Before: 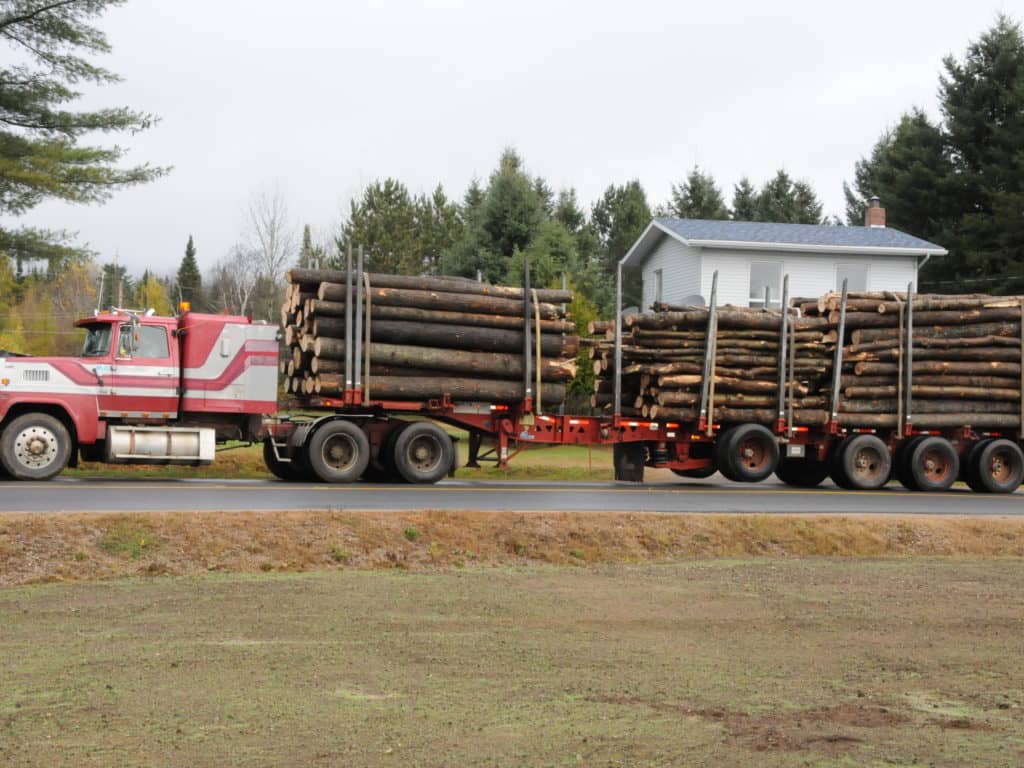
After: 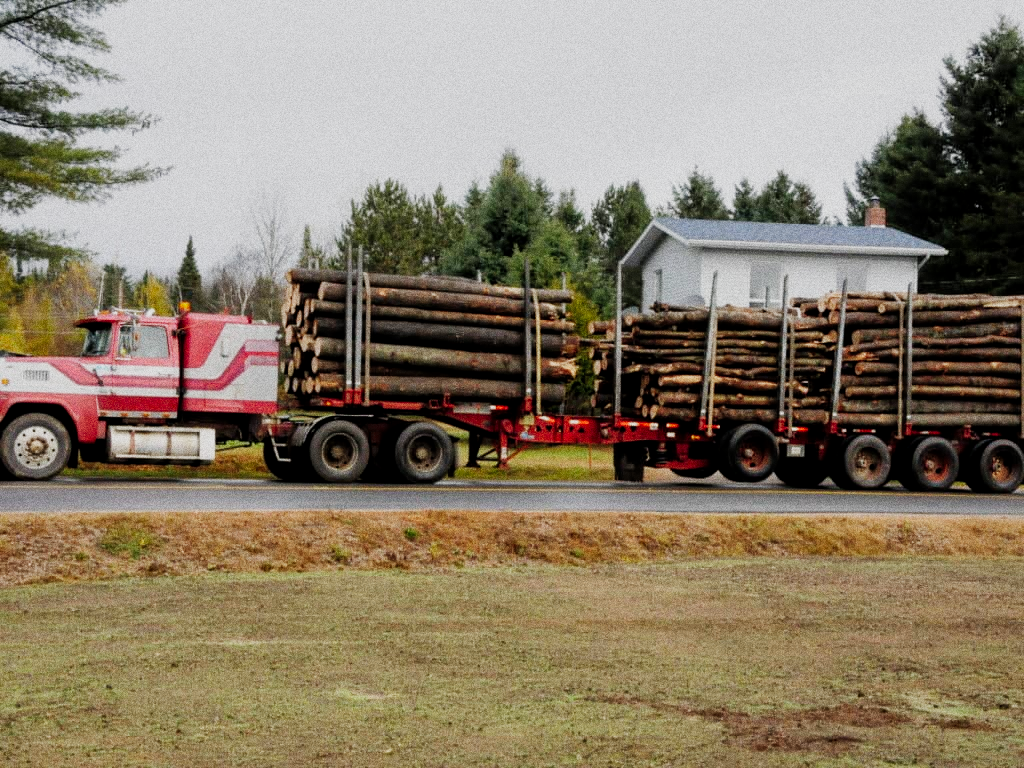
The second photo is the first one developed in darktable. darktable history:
local contrast: highlights 100%, shadows 100%, detail 120%, midtone range 0.2
shadows and highlights: on, module defaults
sigmoid: contrast 2, skew -0.2, preserve hue 0%, red attenuation 0.1, red rotation 0.035, green attenuation 0.1, green rotation -0.017, blue attenuation 0.15, blue rotation -0.052, base primaries Rec2020
grain: coarseness 0.09 ISO, strength 40%
exposure: exposure -0.157 EV, compensate highlight preservation false
